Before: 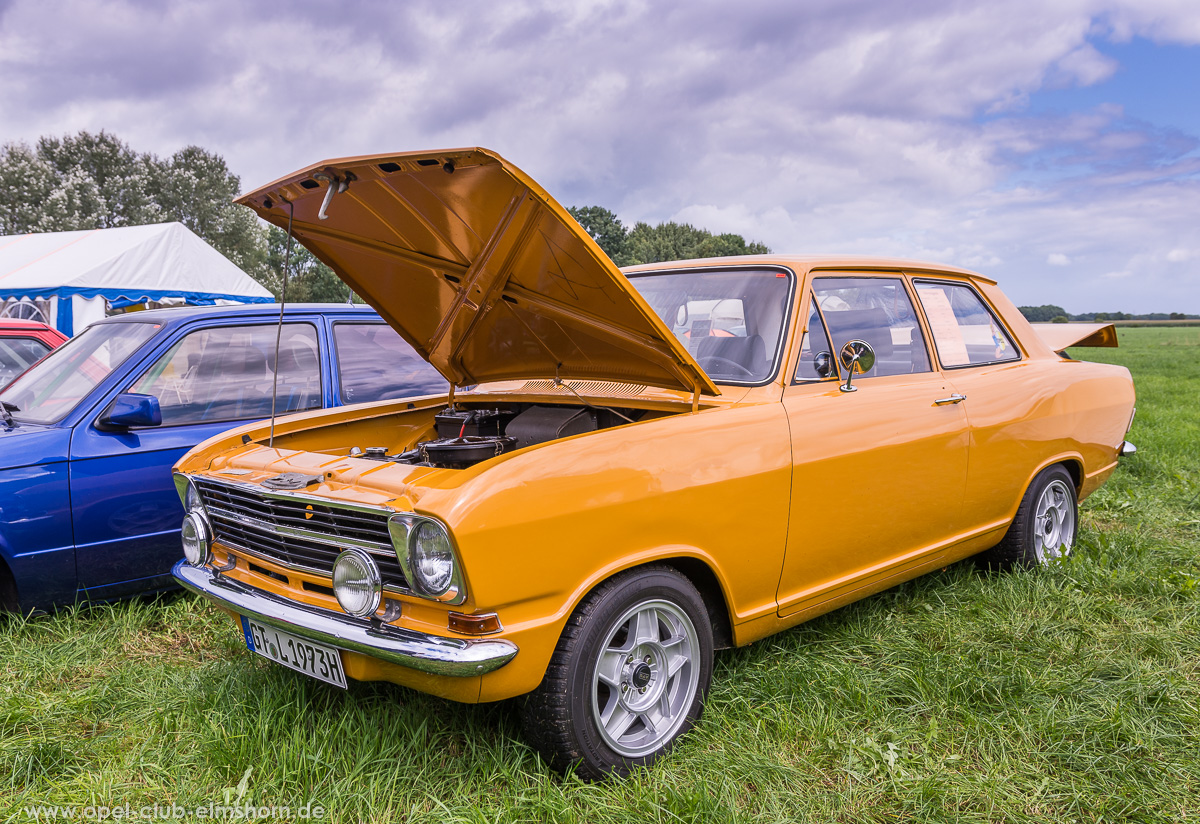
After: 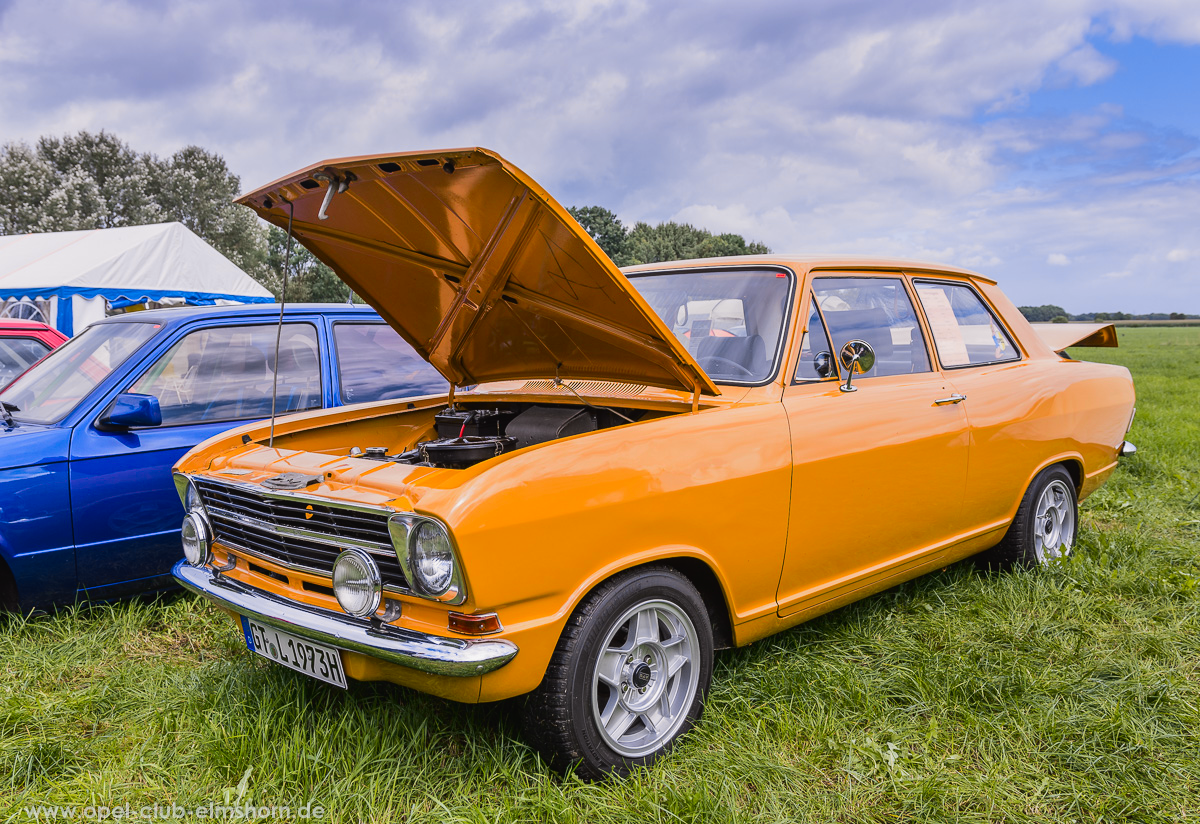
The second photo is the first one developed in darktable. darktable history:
tone curve: curves: ch0 [(0, 0.021) (0.049, 0.044) (0.157, 0.131) (0.365, 0.359) (0.499, 0.517) (0.675, 0.667) (0.856, 0.83) (1, 0.969)]; ch1 [(0, 0) (0.302, 0.309) (0.433, 0.443) (0.472, 0.47) (0.502, 0.503) (0.527, 0.516) (0.564, 0.557) (0.614, 0.645) (0.677, 0.722) (0.859, 0.889) (1, 1)]; ch2 [(0, 0) (0.33, 0.301) (0.447, 0.44) (0.487, 0.496) (0.502, 0.501) (0.535, 0.537) (0.565, 0.558) (0.608, 0.624) (1, 1)], color space Lab, independent channels, preserve colors none
